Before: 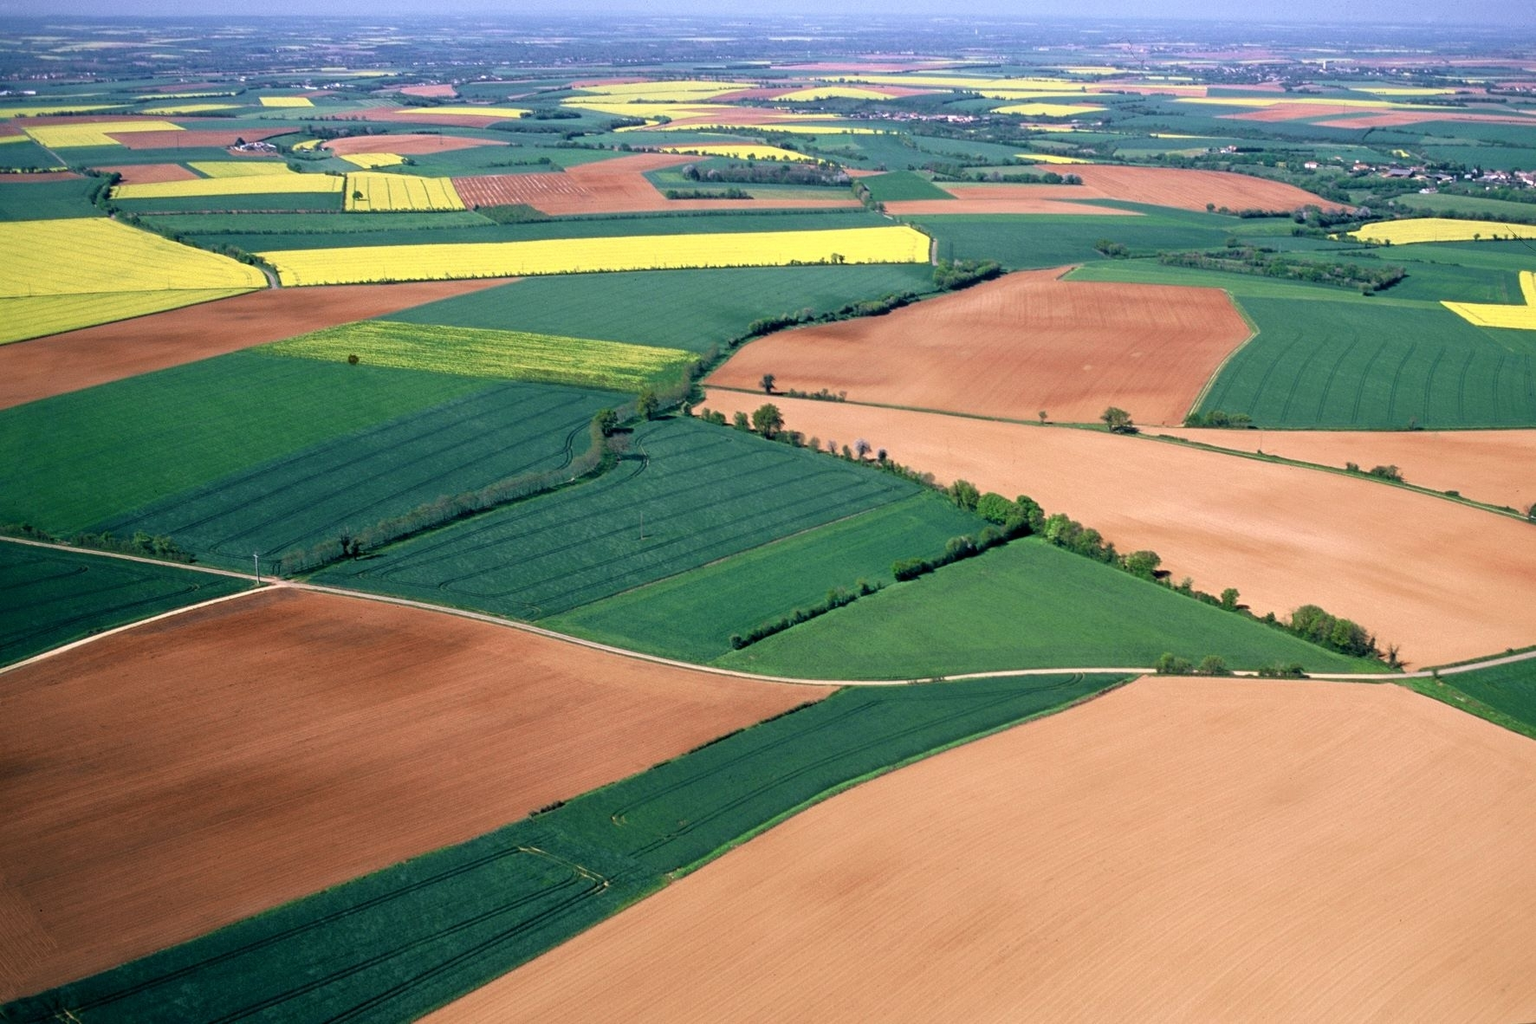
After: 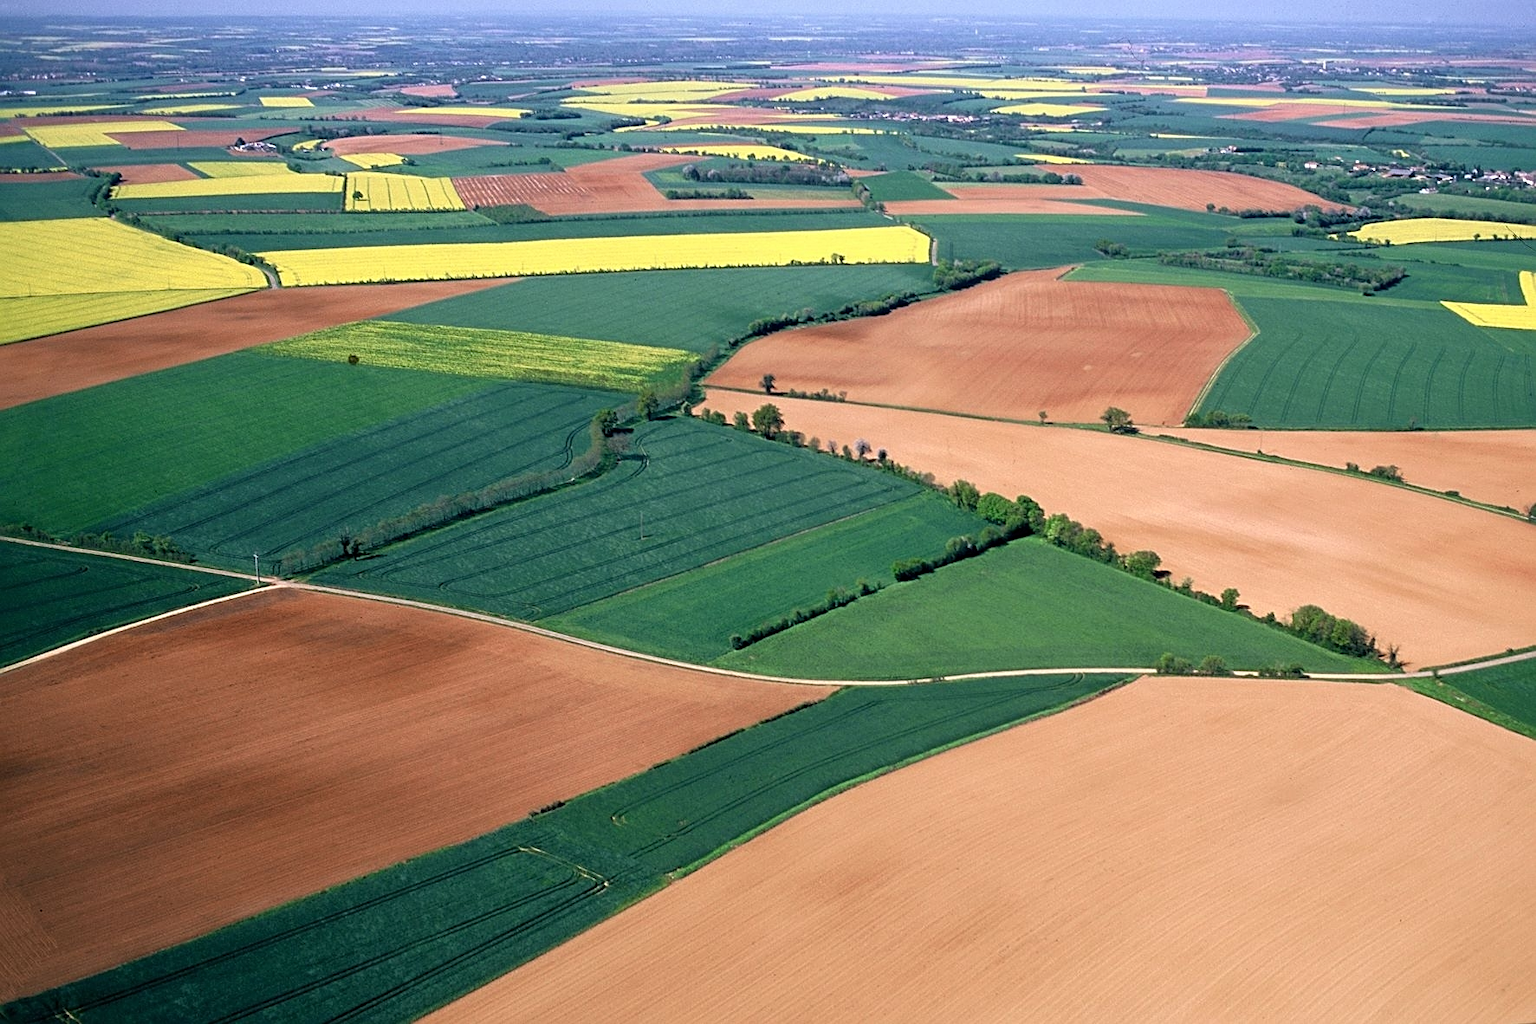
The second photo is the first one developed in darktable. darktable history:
sharpen: on, module defaults
tone equalizer: -8 EV 0.06 EV, smoothing diameter 25%, edges refinement/feathering 10, preserve details guided filter
